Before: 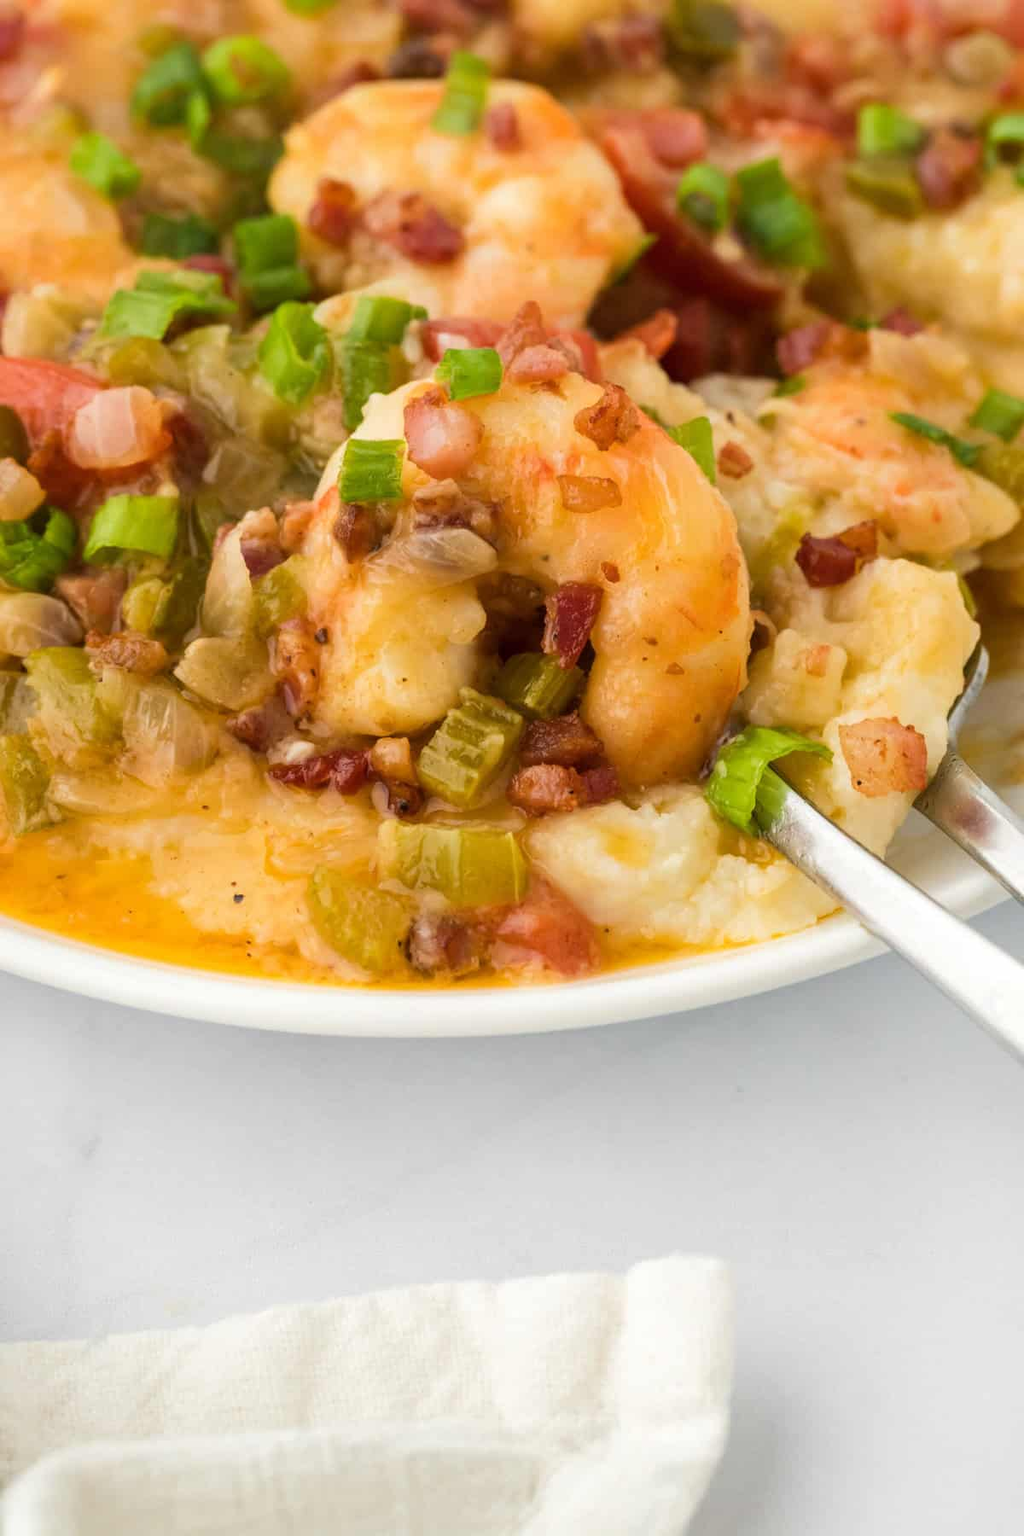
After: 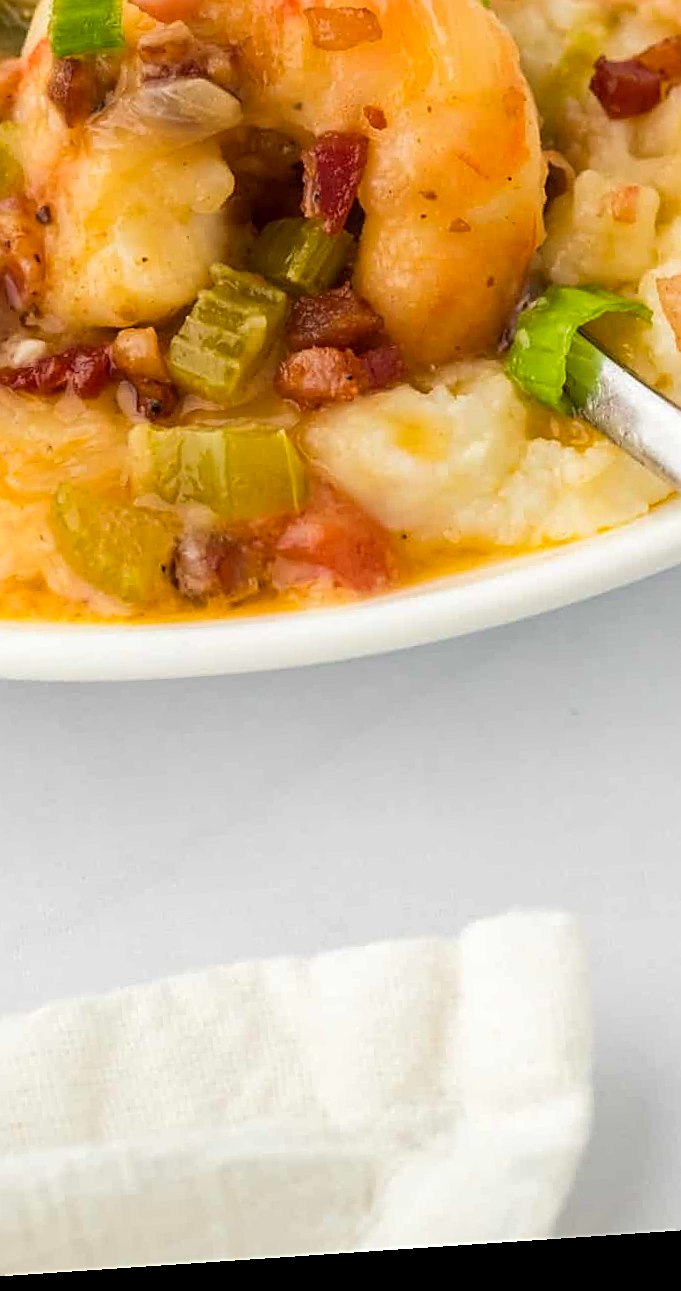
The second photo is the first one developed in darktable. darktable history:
crop and rotate: left 29.237%, top 31.152%, right 19.807%
rotate and perspective: rotation -4.2°, shear 0.006, automatic cropping off
sharpen: on, module defaults
exposure: compensate exposure bias true, compensate highlight preservation false
color correction: saturation 1.1
